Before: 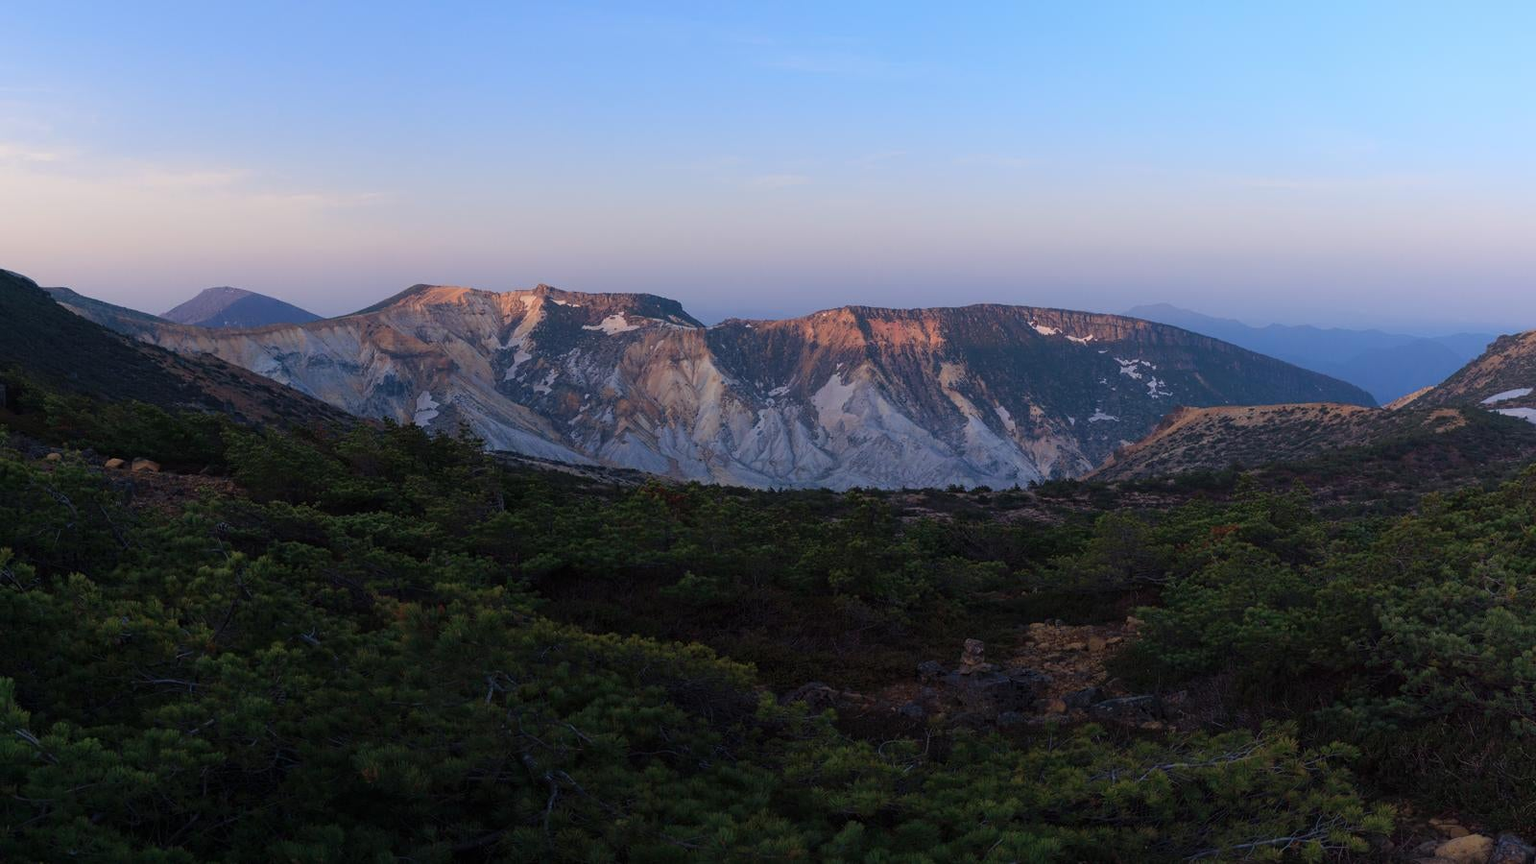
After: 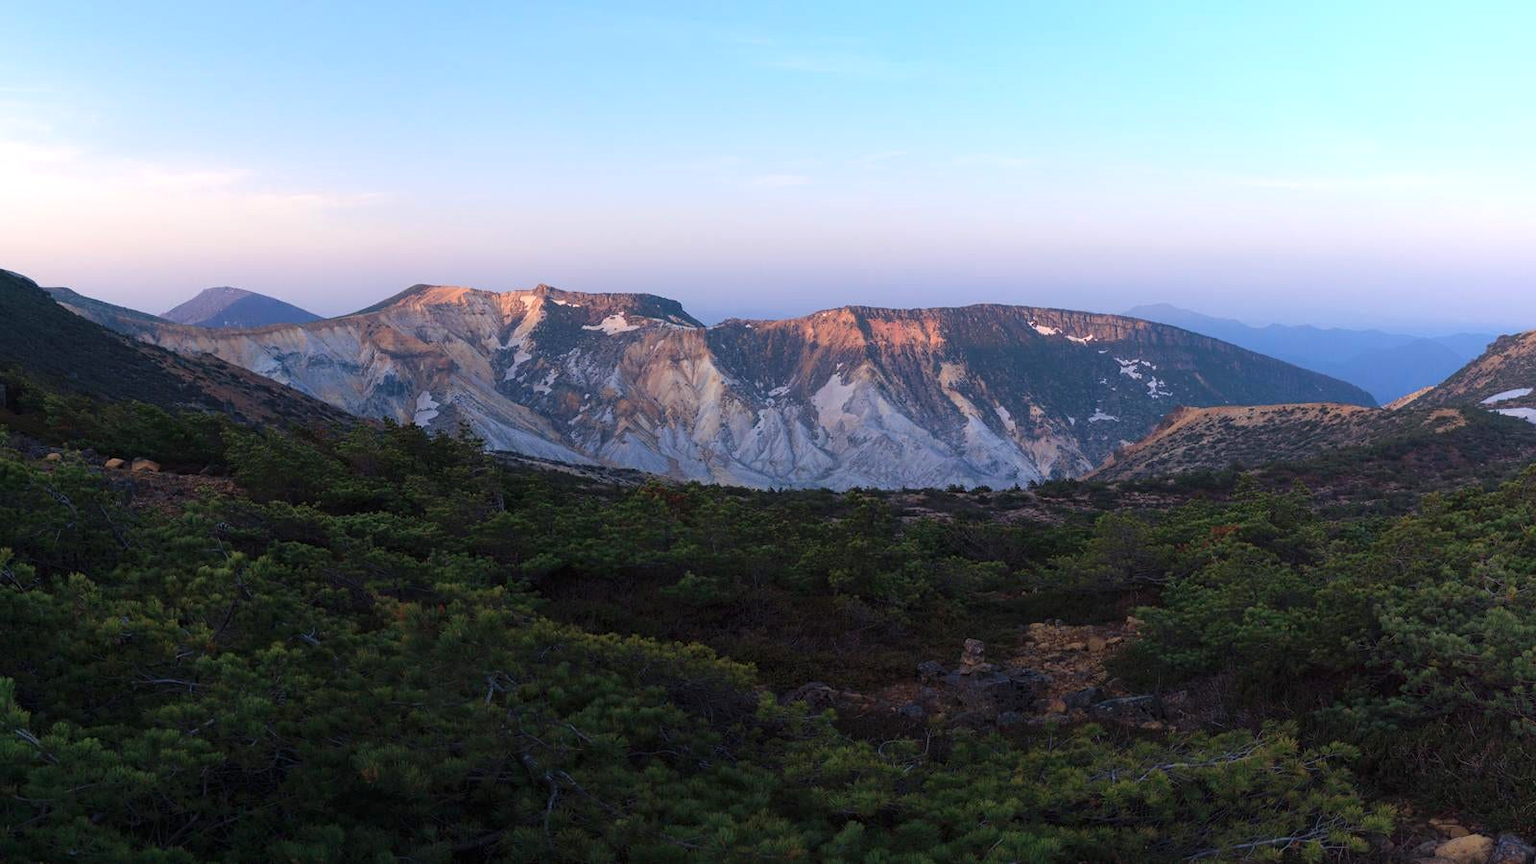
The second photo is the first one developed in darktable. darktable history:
exposure: exposure 0.607 EV, compensate exposure bias true, compensate highlight preservation false
